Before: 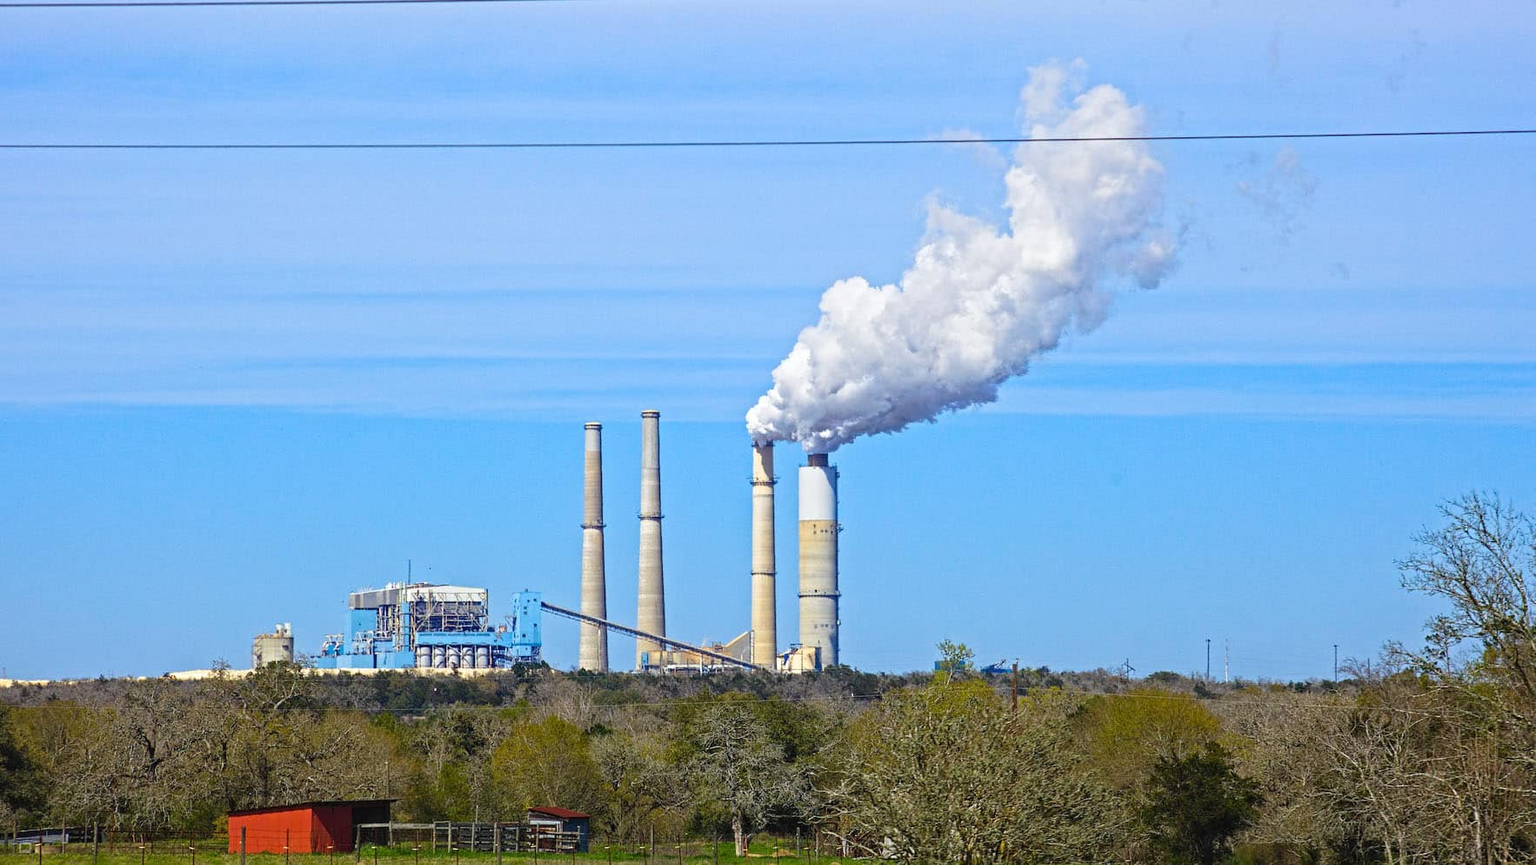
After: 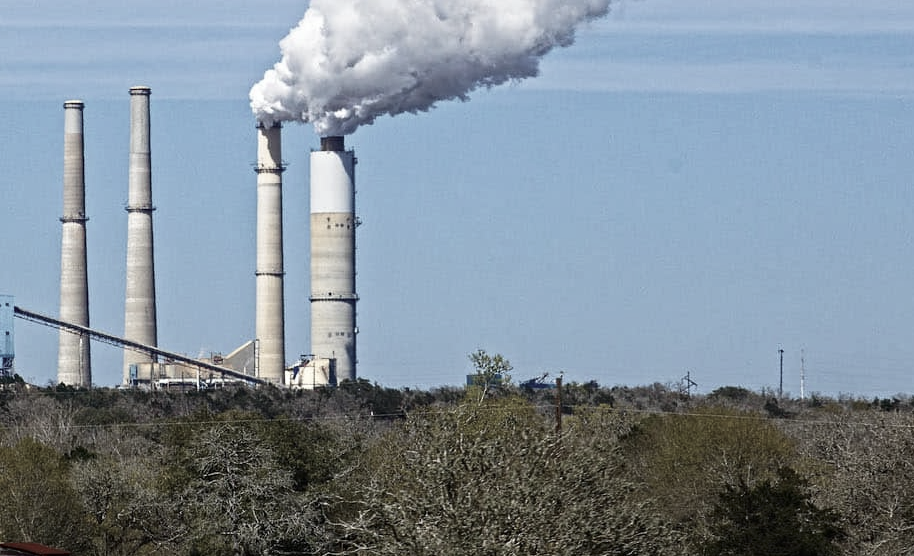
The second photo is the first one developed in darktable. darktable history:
color zones: curves: ch1 [(0, 0.34) (0.143, 0.164) (0.286, 0.152) (0.429, 0.176) (0.571, 0.173) (0.714, 0.188) (0.857, 0.199) (1, 0.34)]
tone equalizer: on, module defaults
contrast brightness saturation: contrast 0.12, brightness -0.12, saturation 0.2
crop: left 34.479%, top 38.822%, right 13.718%, bottom 5.172%
